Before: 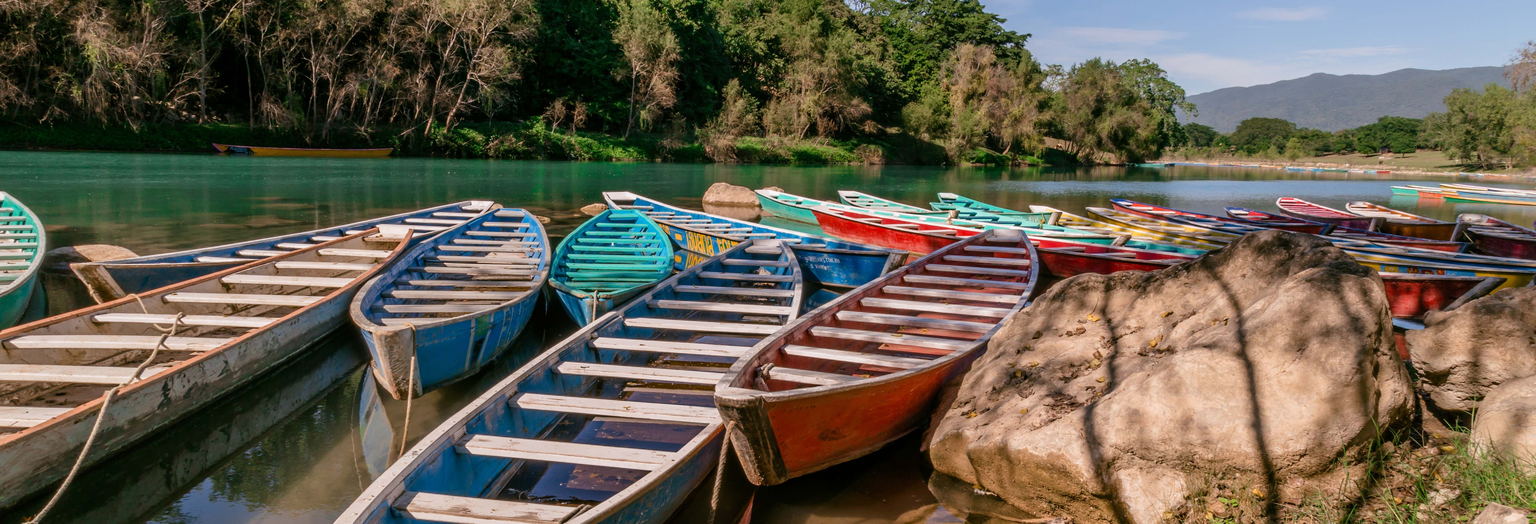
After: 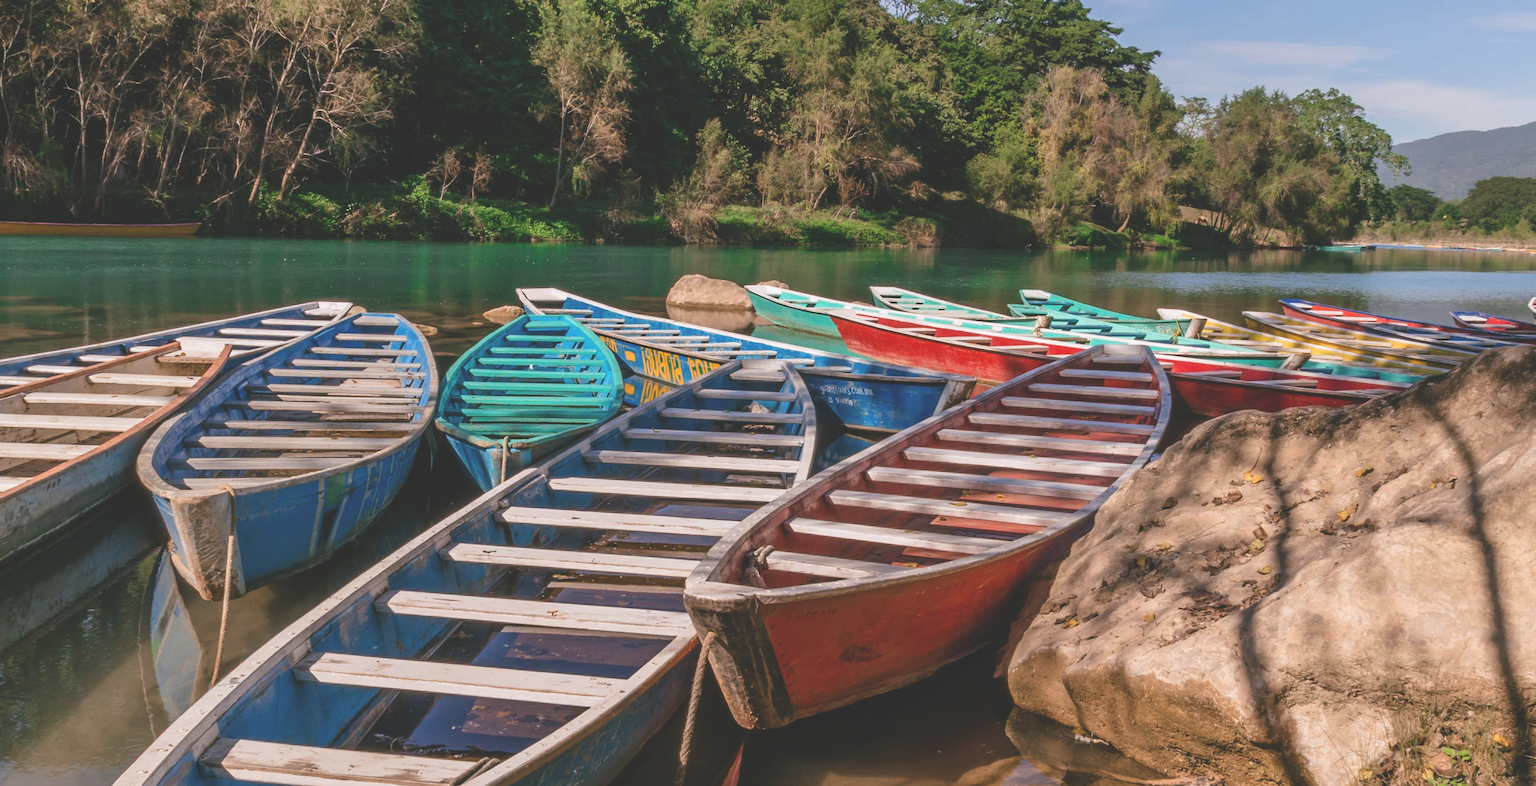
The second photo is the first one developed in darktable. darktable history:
crop: left 16.899%, right 16.556%
exposure: black level correction -0.028, compensate highlight preservation false
